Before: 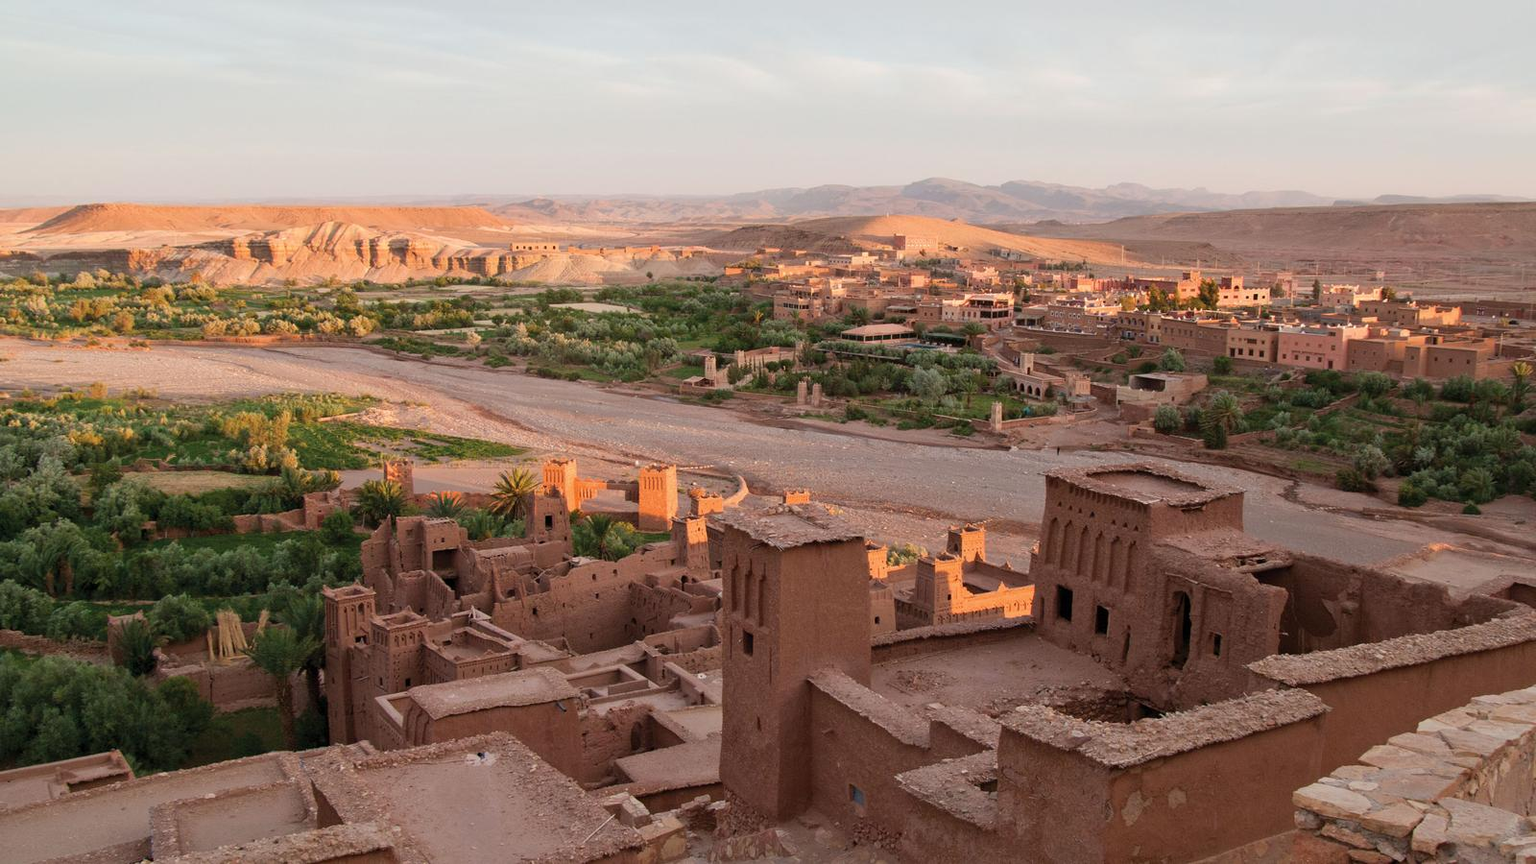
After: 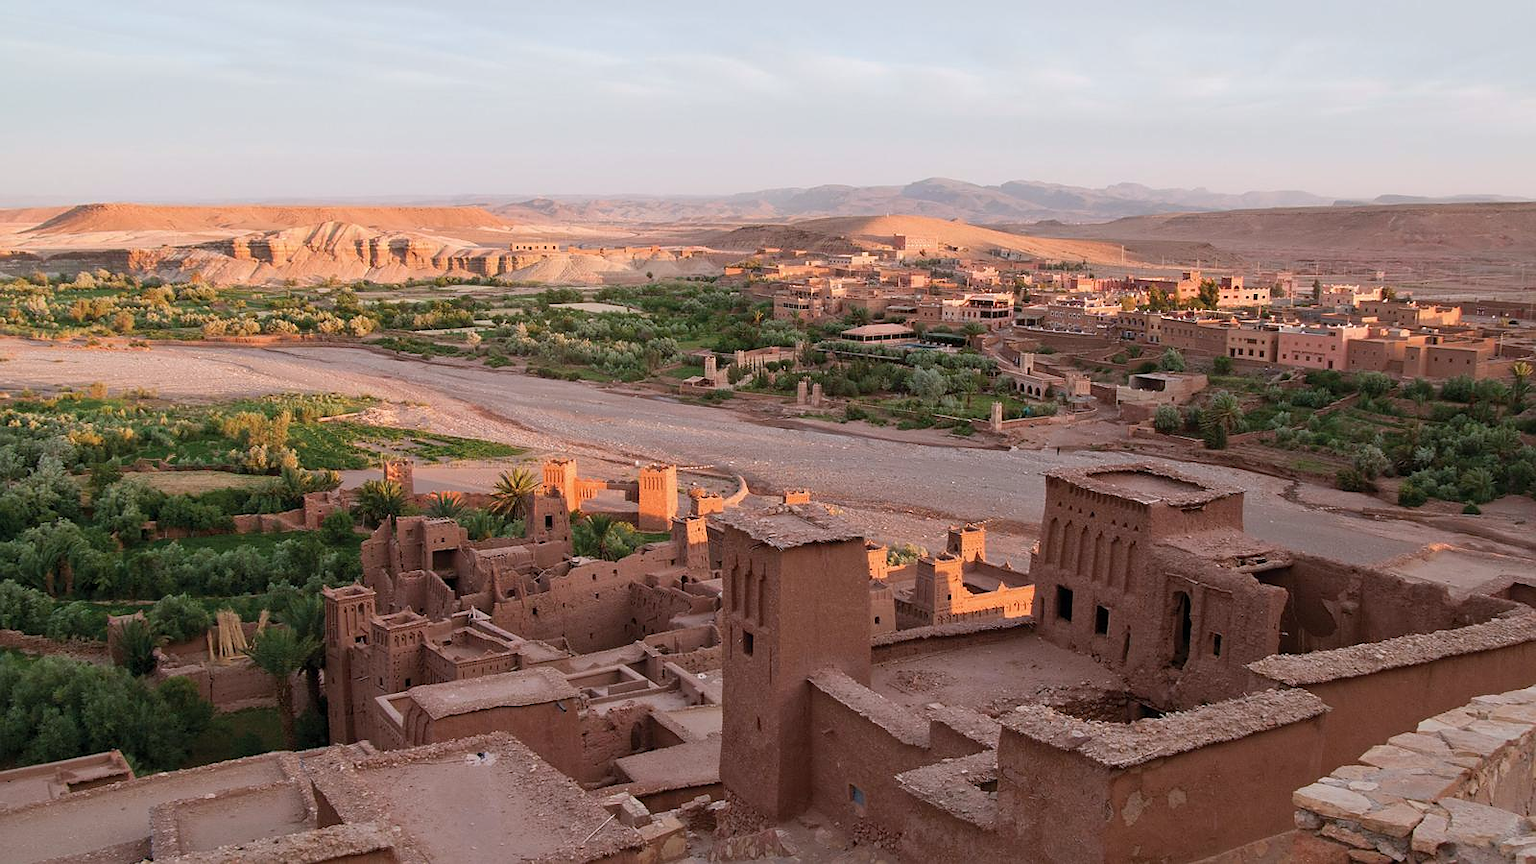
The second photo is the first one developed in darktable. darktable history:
sharpen: radius 0.969, amount 0.604
color correction: highlights a* -0.137, highlights b* -5.91, shadows a* -0.137, shadows b* -0.137
